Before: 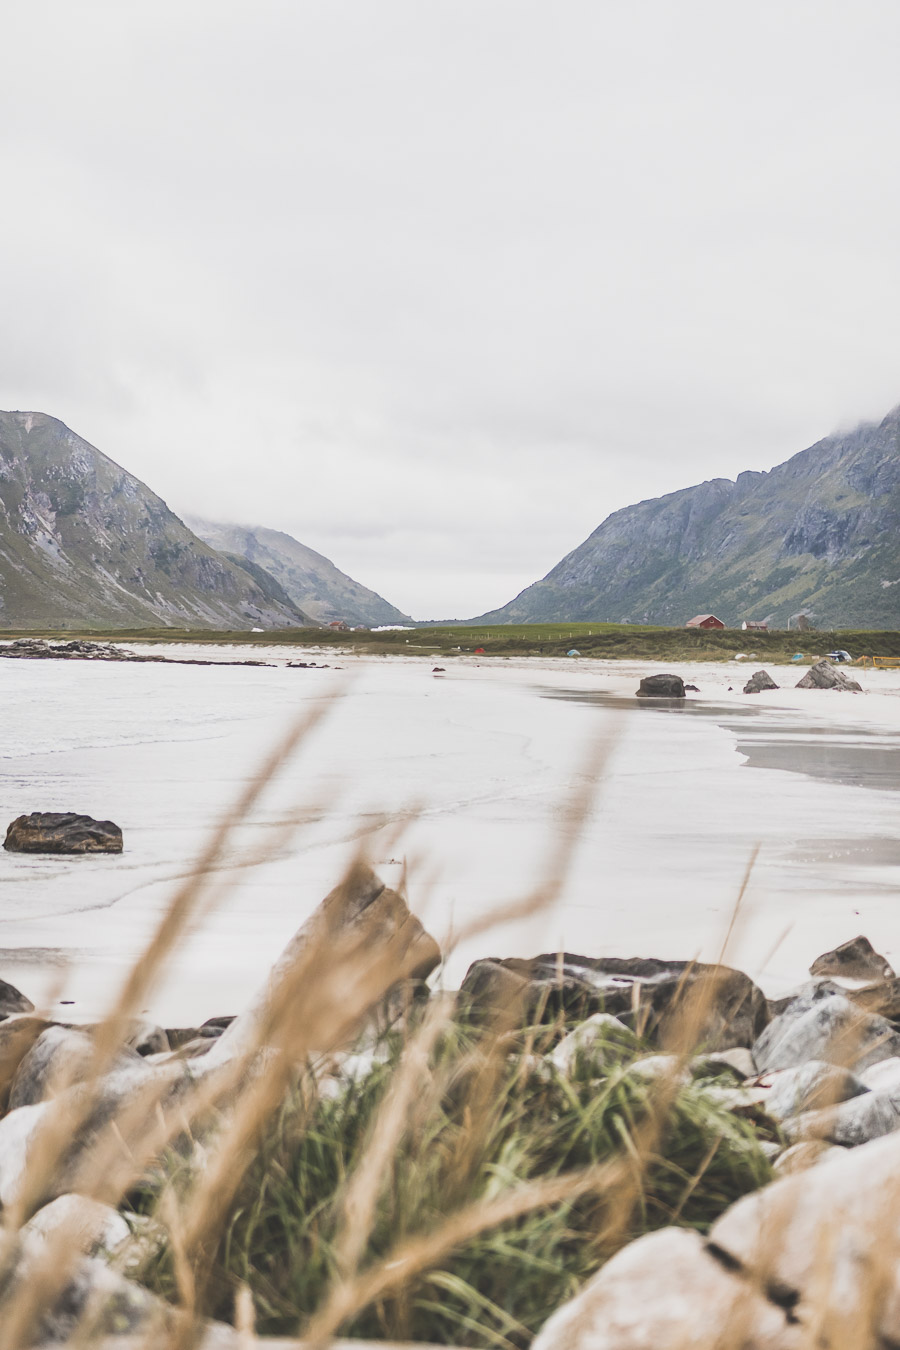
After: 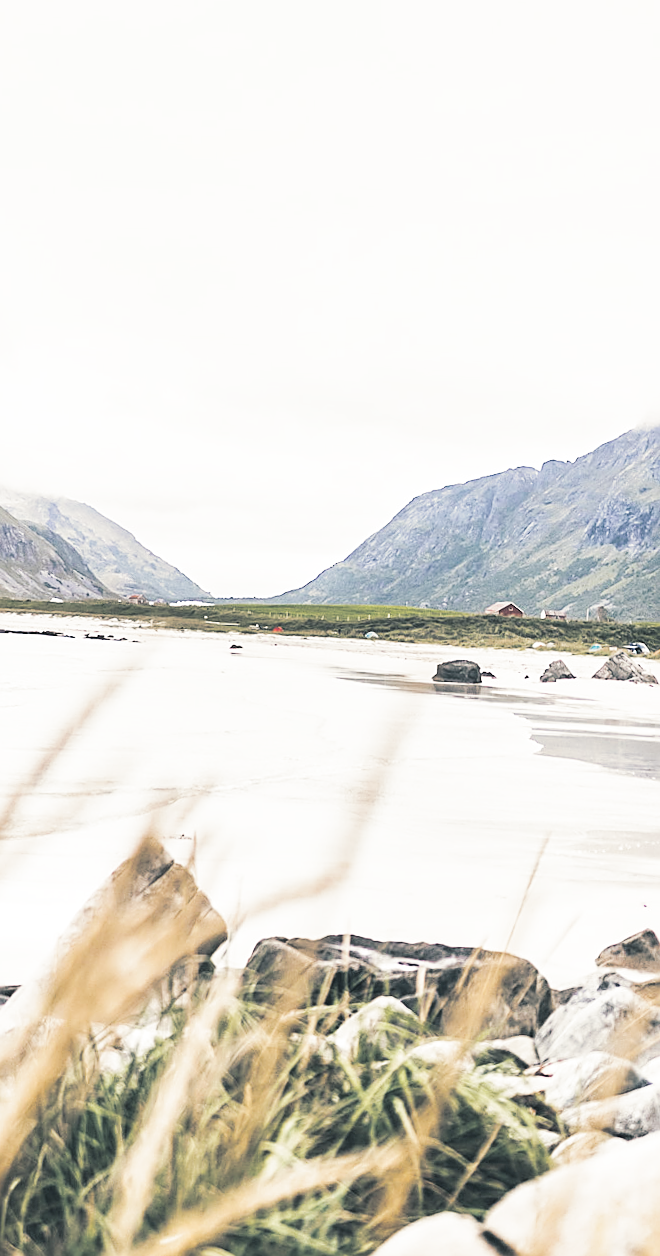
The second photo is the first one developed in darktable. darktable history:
local contrast: highlights 100%, shadows 100%, detail 120%, midtone range 0.2
exposure: exposure -0.242 EV, compensate highlight preservation false
sharpen: amount 0.6
split-toning: shadows › hue 205.2°, shadows › saturation 0.29, highlights › hue 50.4°, highlights › saturation 0.38, balance -49.9
crop and rotate: left 24.034%, top 2.838%, right 6.406%, bottom 6.299%
rotate and perspective: rotation 2.17°, automatic cropping off
base curve: curves: ch0 [(0, 0.003) (0.001, 0.002) (0.006, 0.004) (0.02, 0.022) (0.048, 0.086) (0.094, 0.234) (0.162, 0.431) (0.258, 0.629) (0.385, 0.8) (0.548, 0.918) (0.751, 0.988) (1, 1)], preserve colors none
